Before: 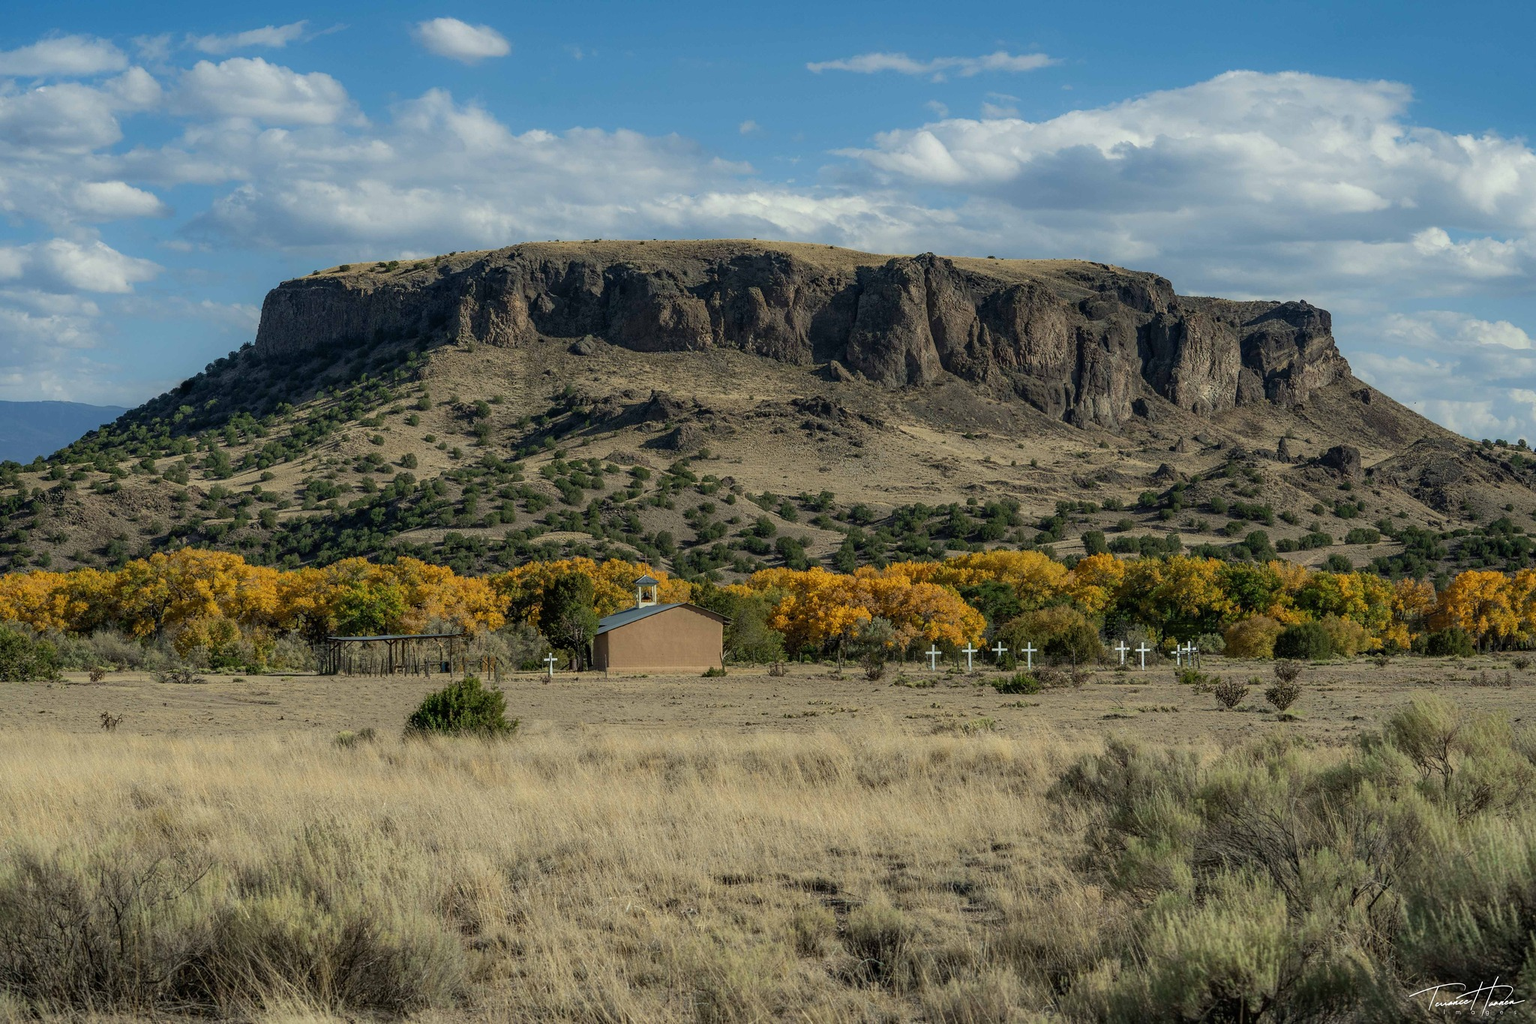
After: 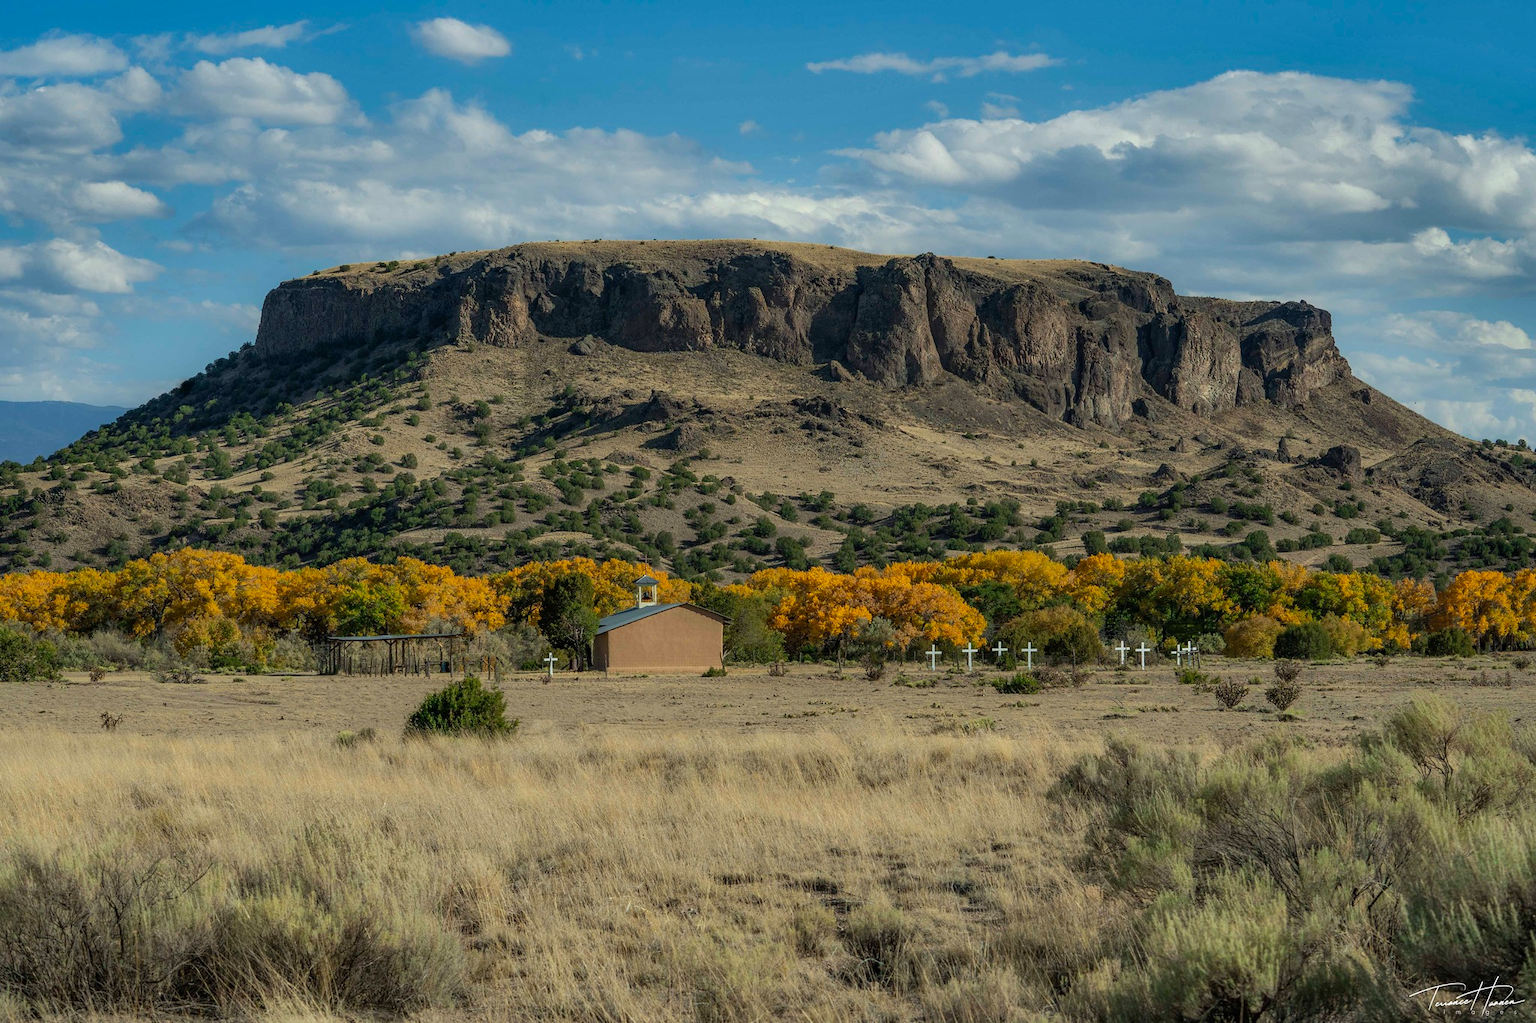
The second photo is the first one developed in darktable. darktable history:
shadows and highlights: shadows 21.02, highlights -82.76, soften with gaussian
tone equalizer: edges refinement/feathering 500, mask exposure compensation -1.57 EV, preserve details no
